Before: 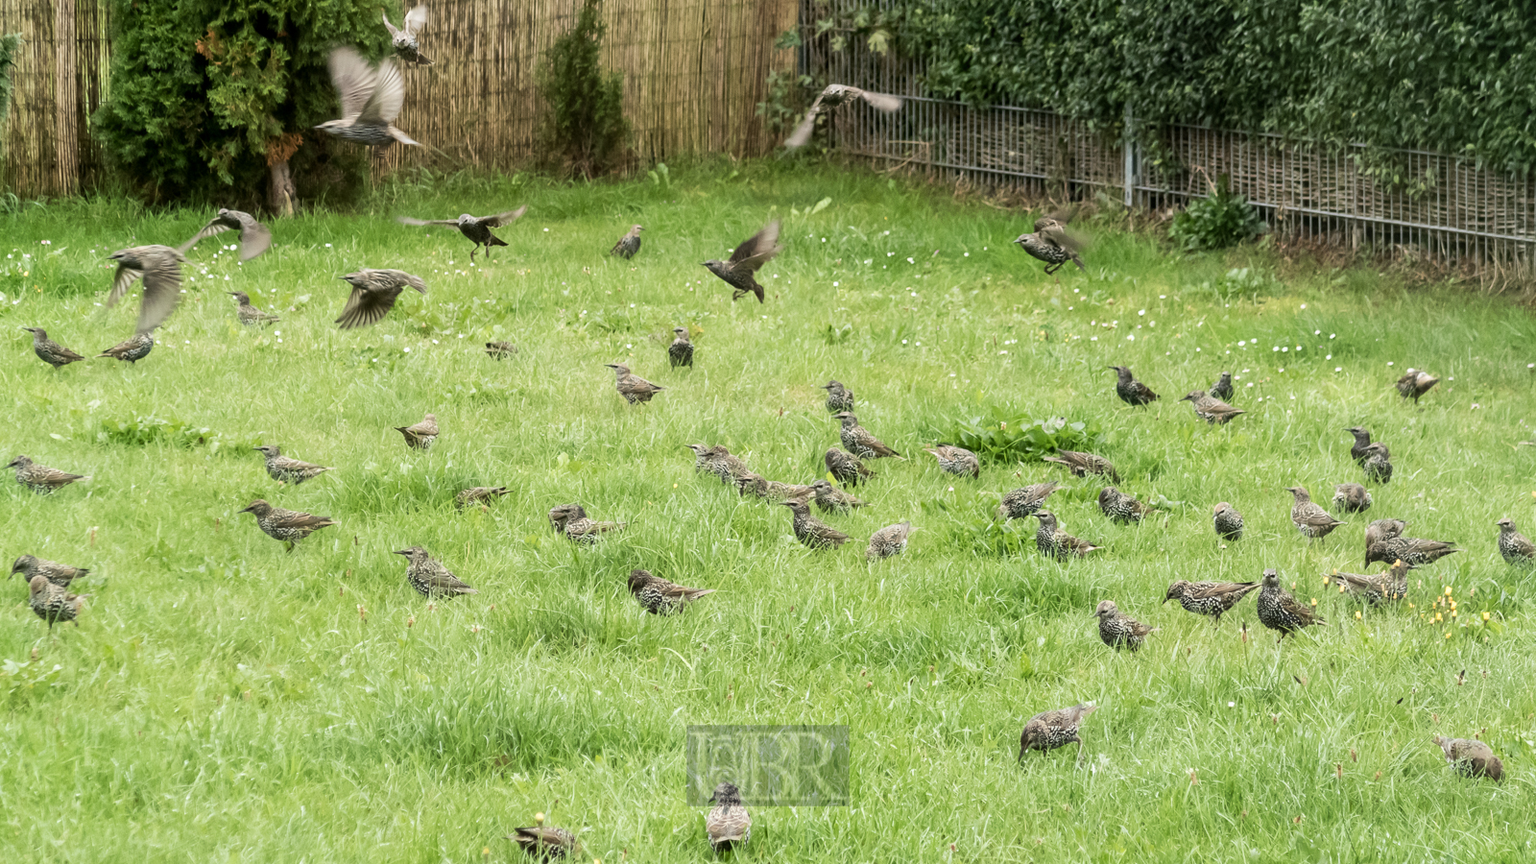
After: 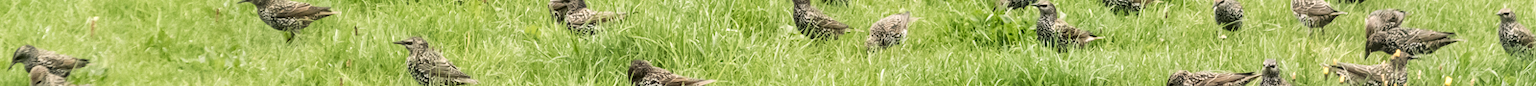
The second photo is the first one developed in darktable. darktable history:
local contrast: detail 130%
crop and rotate: top 59.084%, bottom 30.916%
exposure: compensate highlight preservation false
color correction: highlights a* 3.84, highlights b* 5.07
